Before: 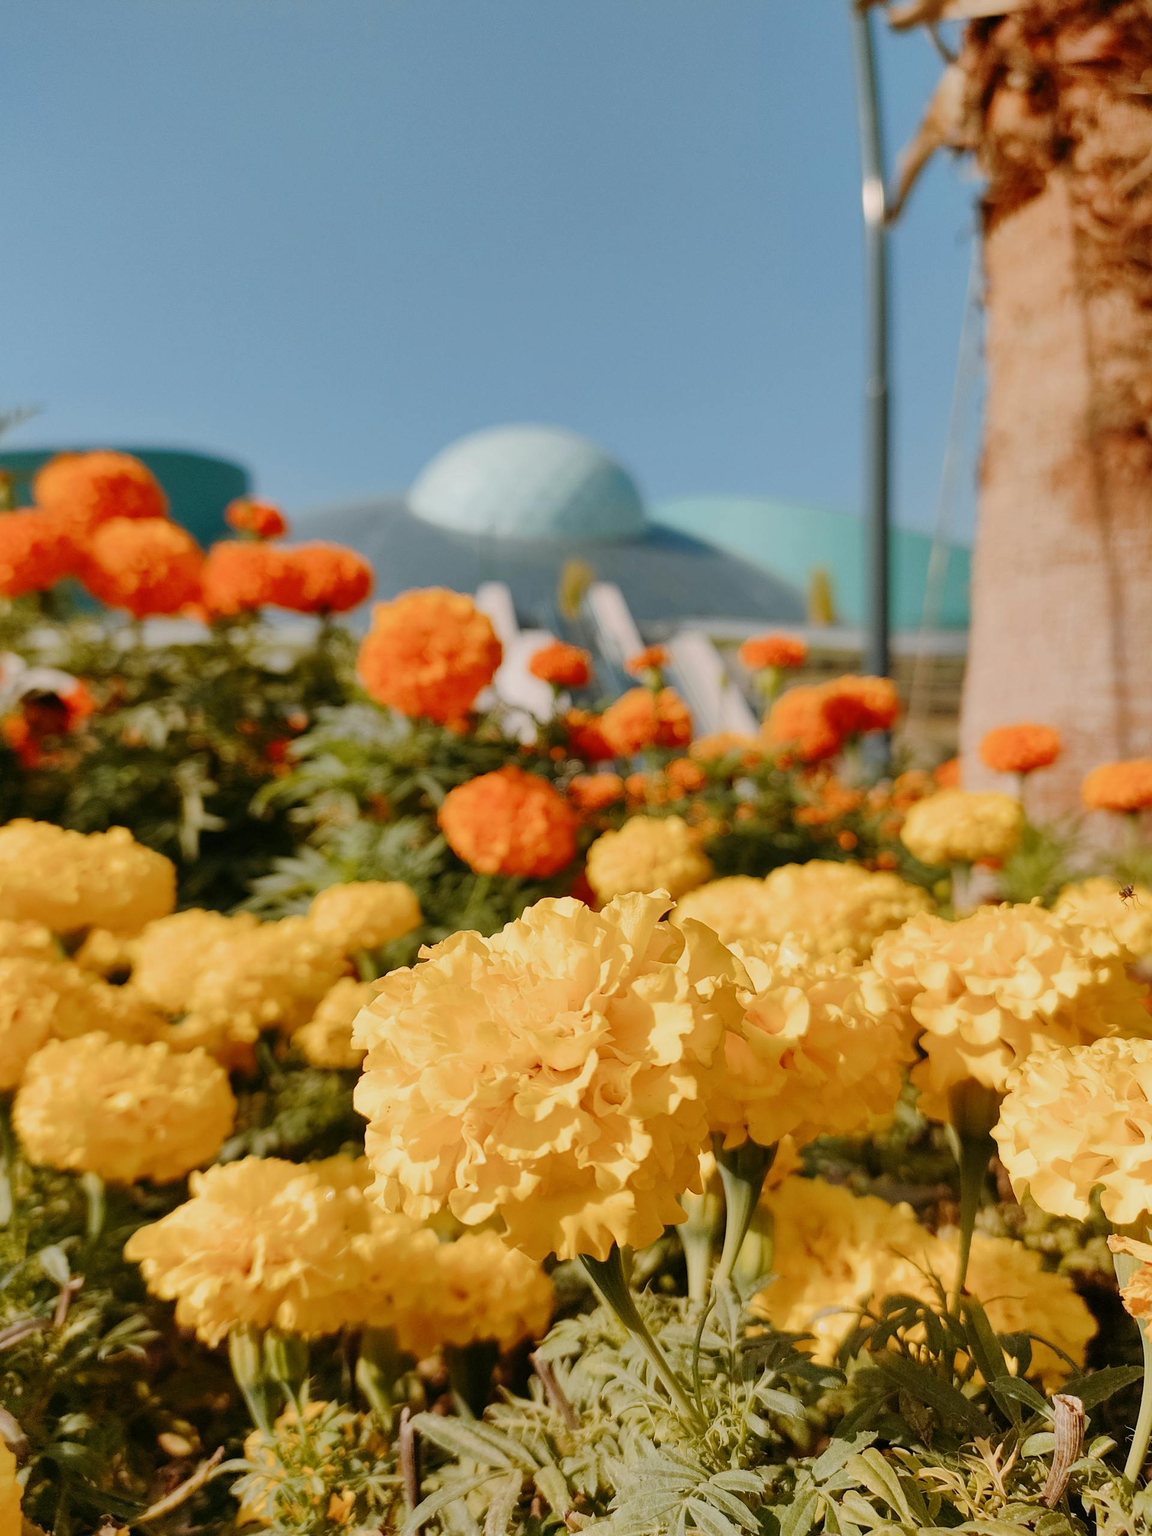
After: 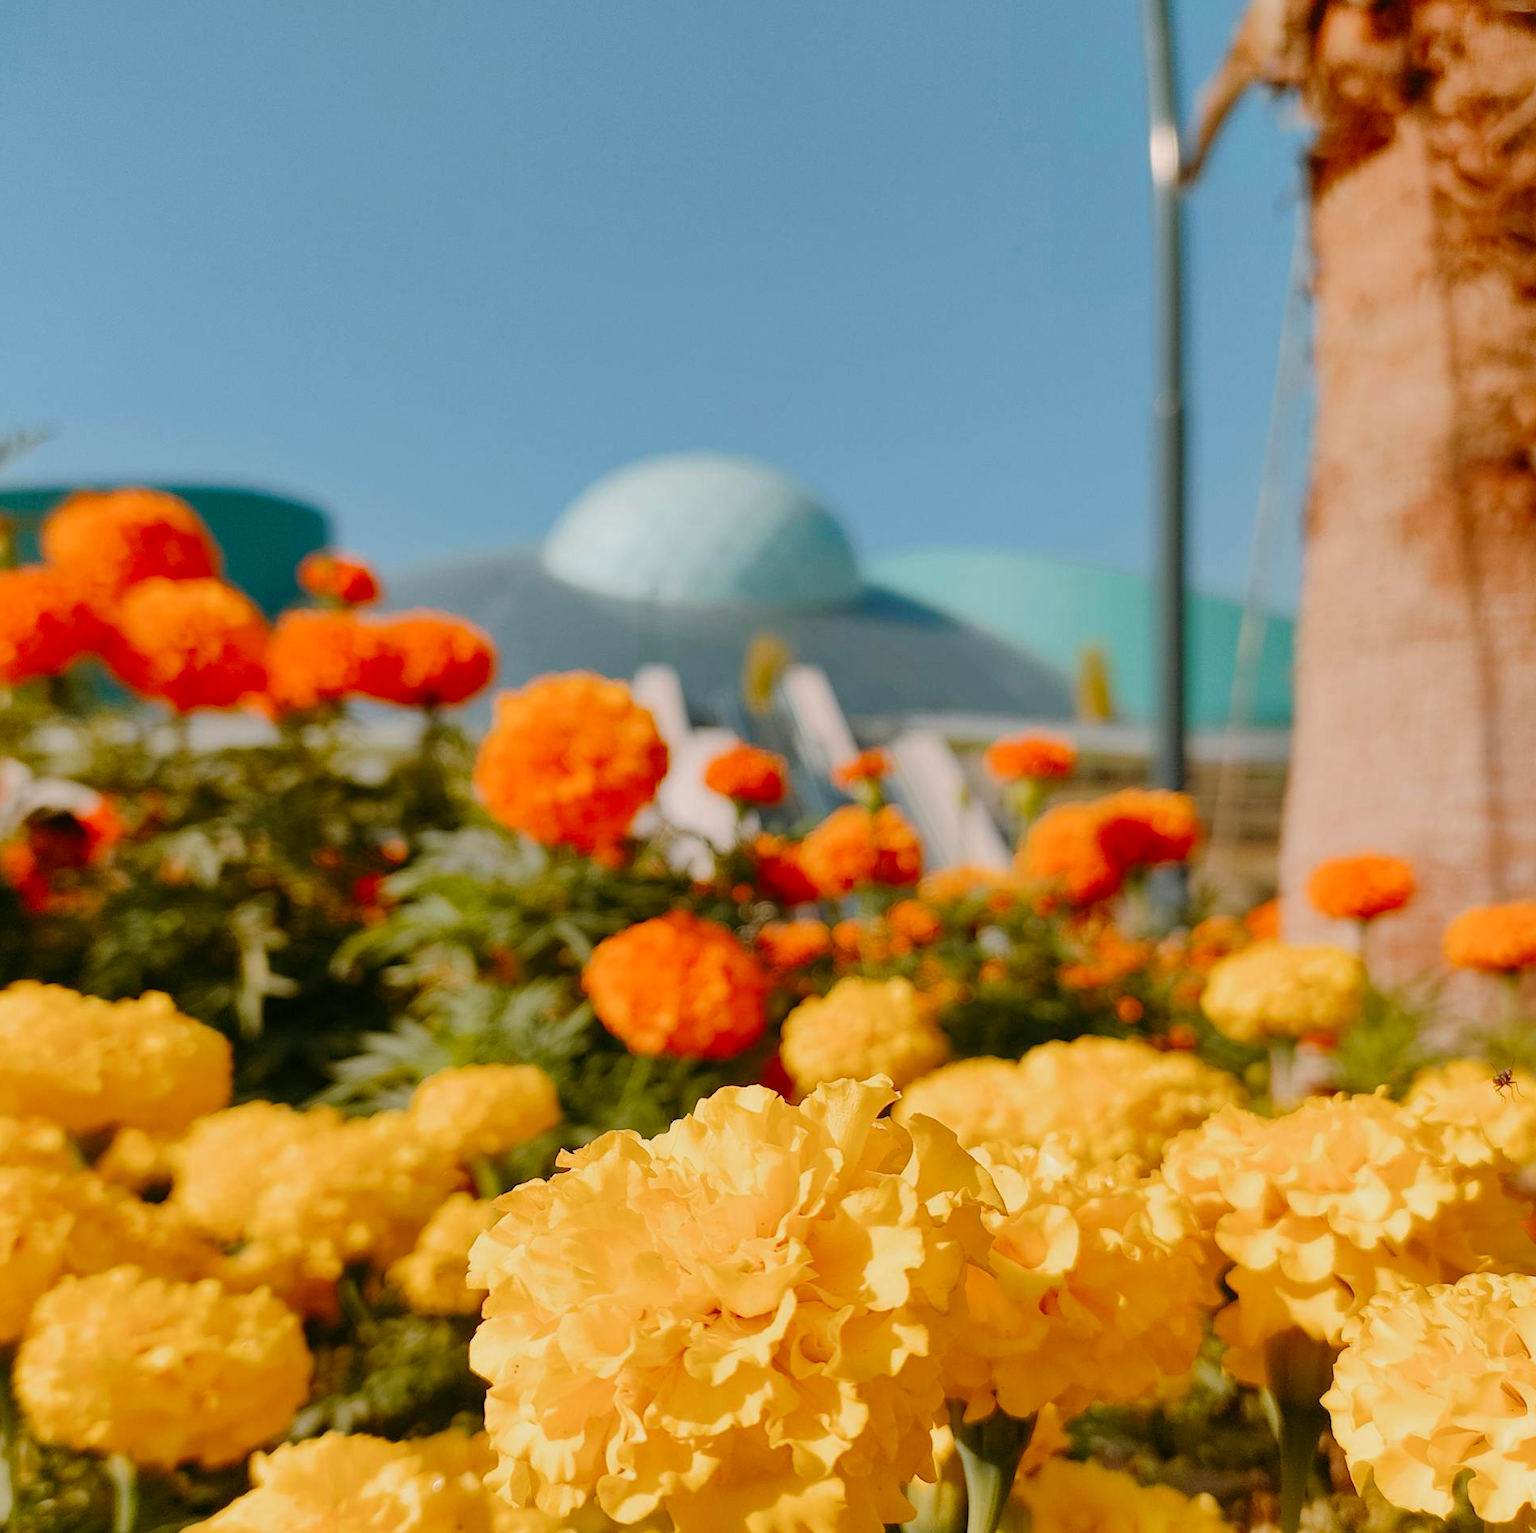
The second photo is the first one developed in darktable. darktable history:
crop: left 0.234%, top 5.55%, bottom 19.74%
